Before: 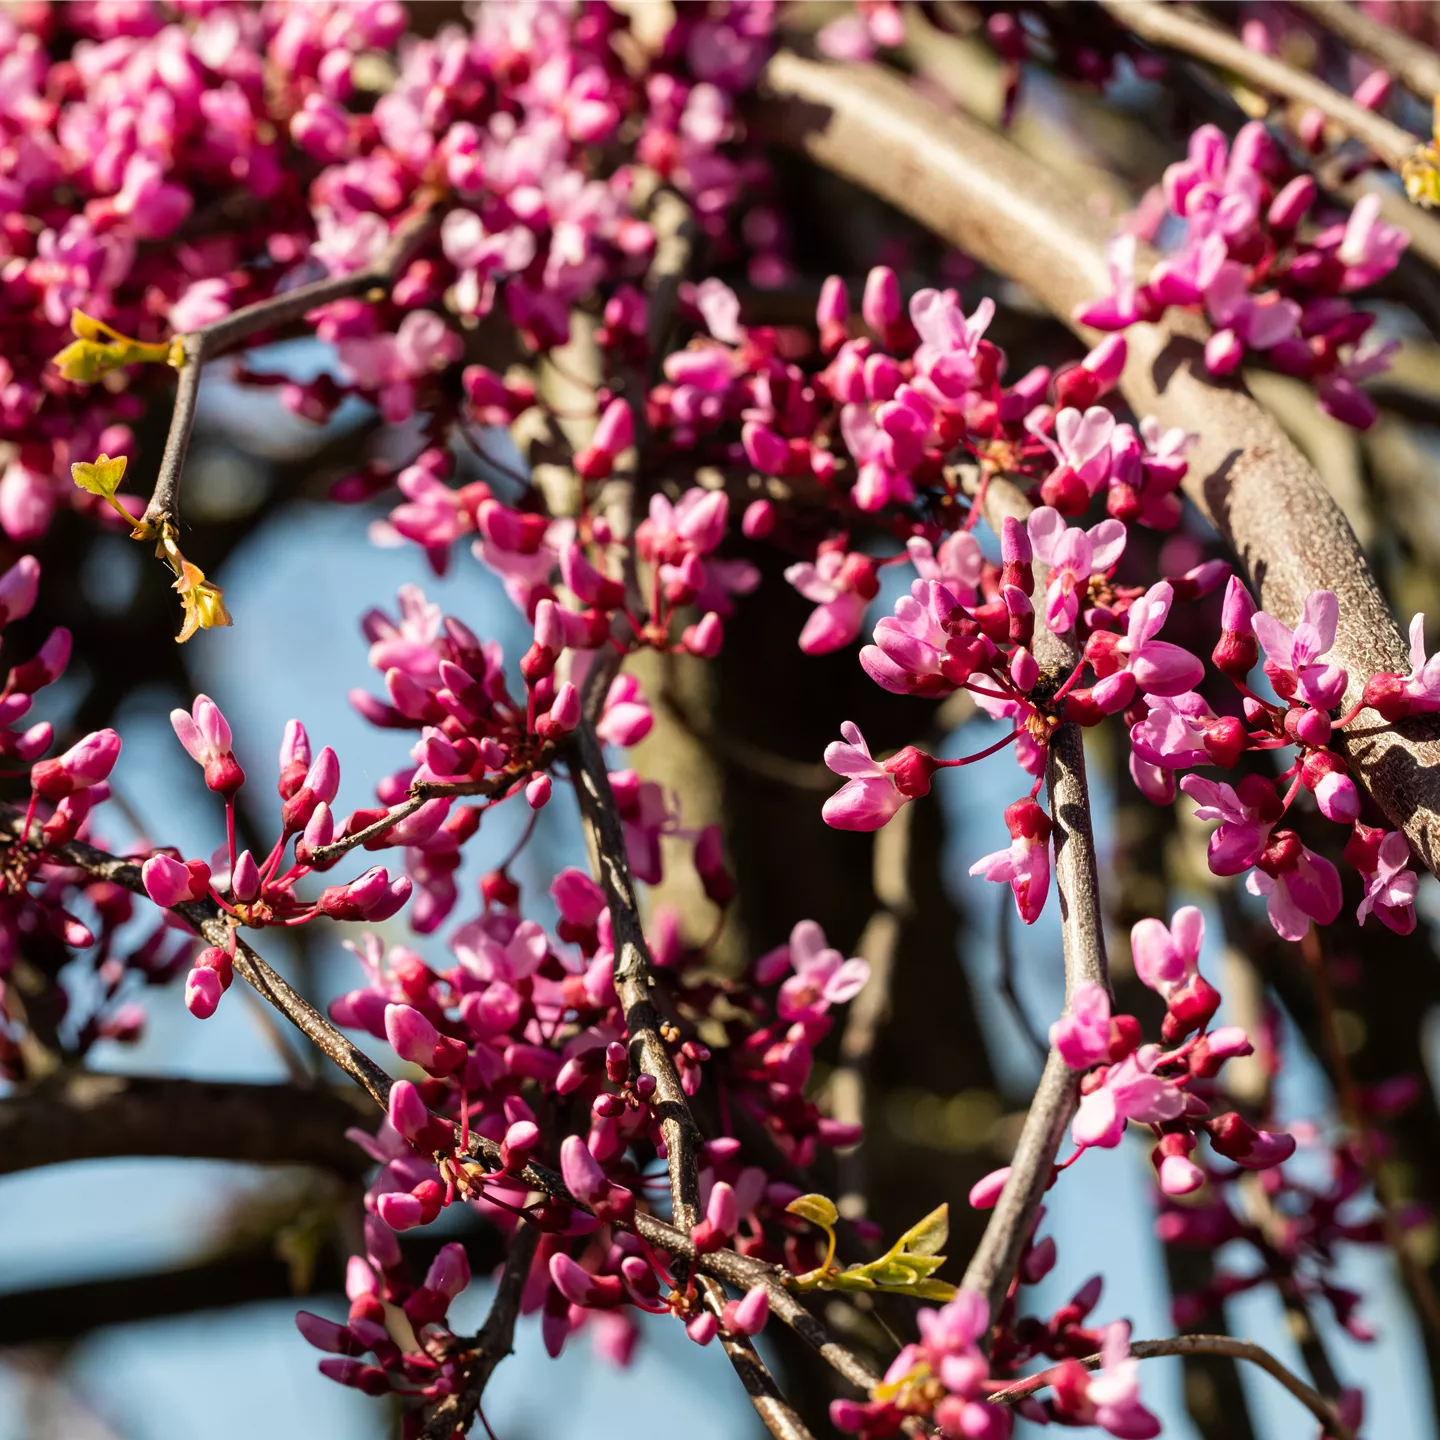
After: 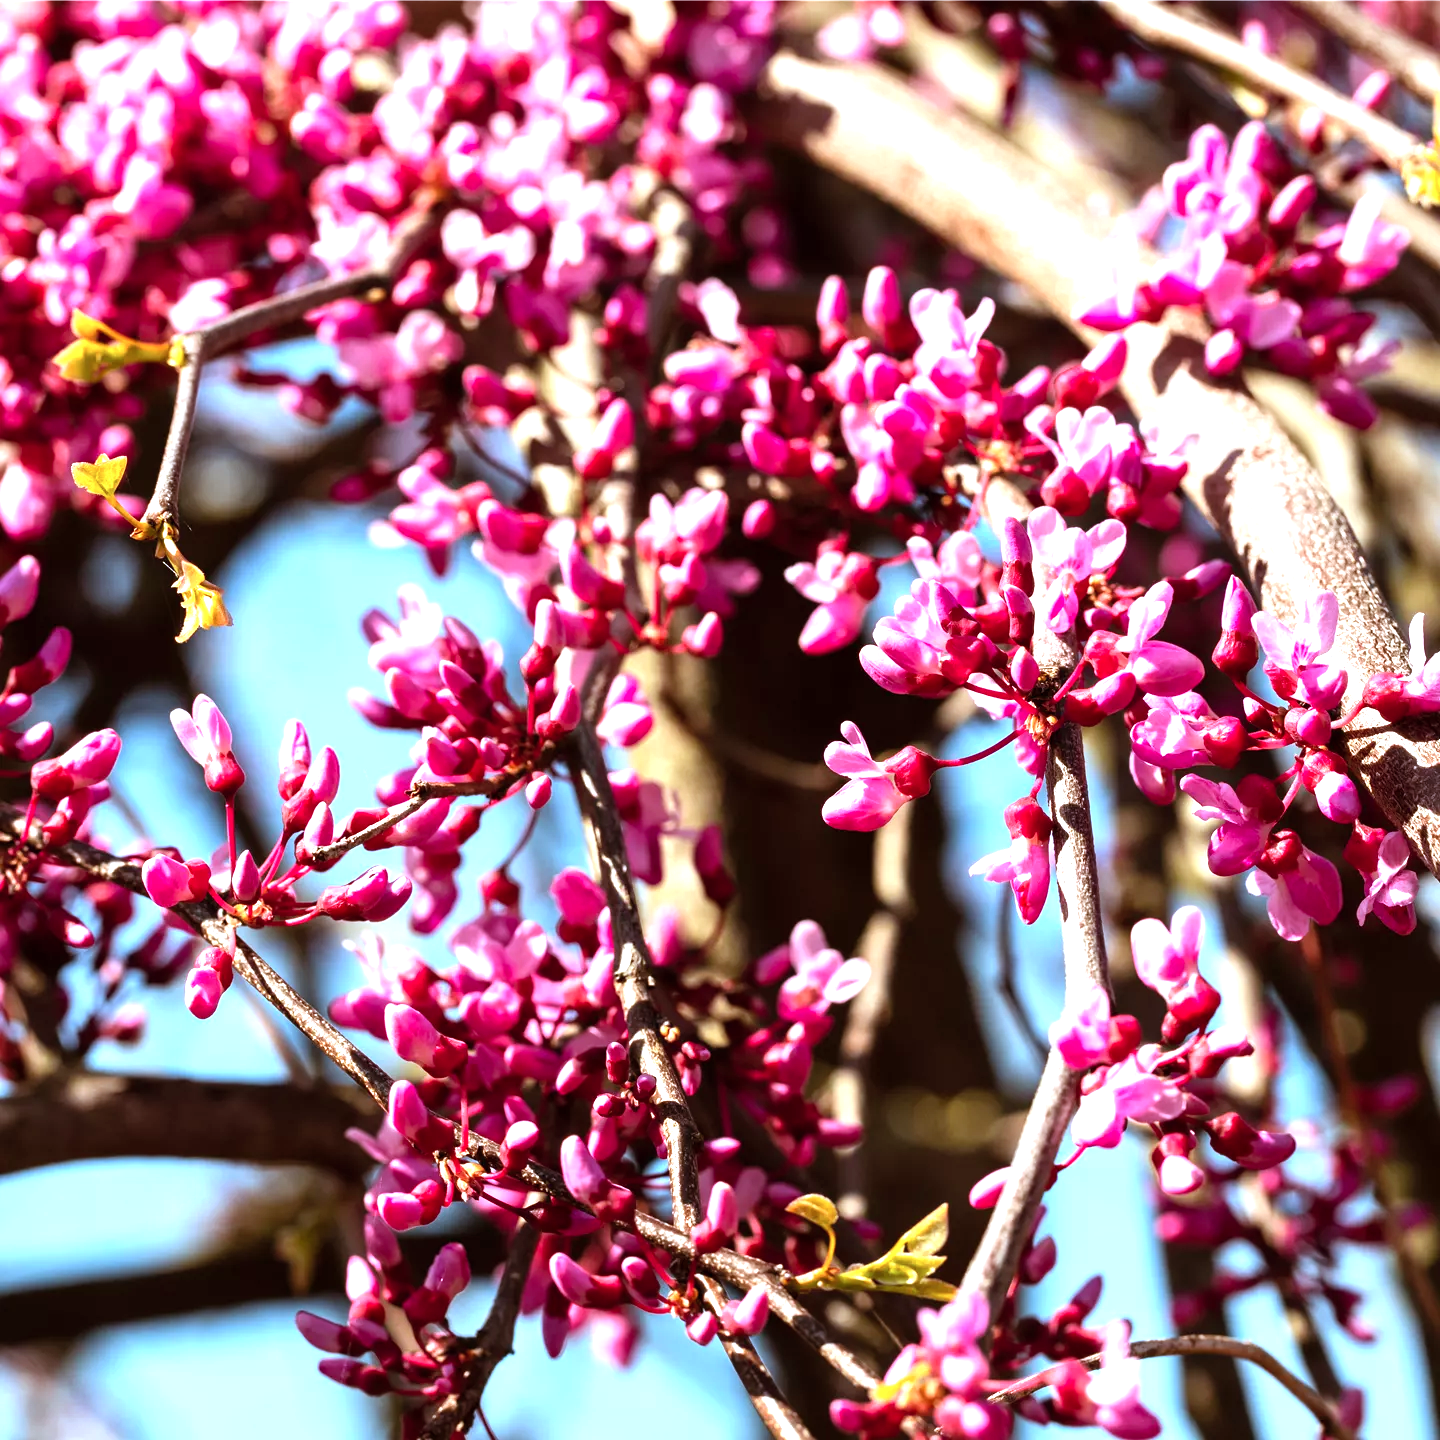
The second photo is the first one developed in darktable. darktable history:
color correction: highlights a* -2.24, highlights b* -18.1
exposure: black level correction 0, exposure 1.1 EV, compensate exposure bias true, compensate highlight preservation false
rgb levels: mode RGB, independent channels, levels [[0, 0.5, 1], [0, 0.521, 1], [0, 0.536, 1]]
